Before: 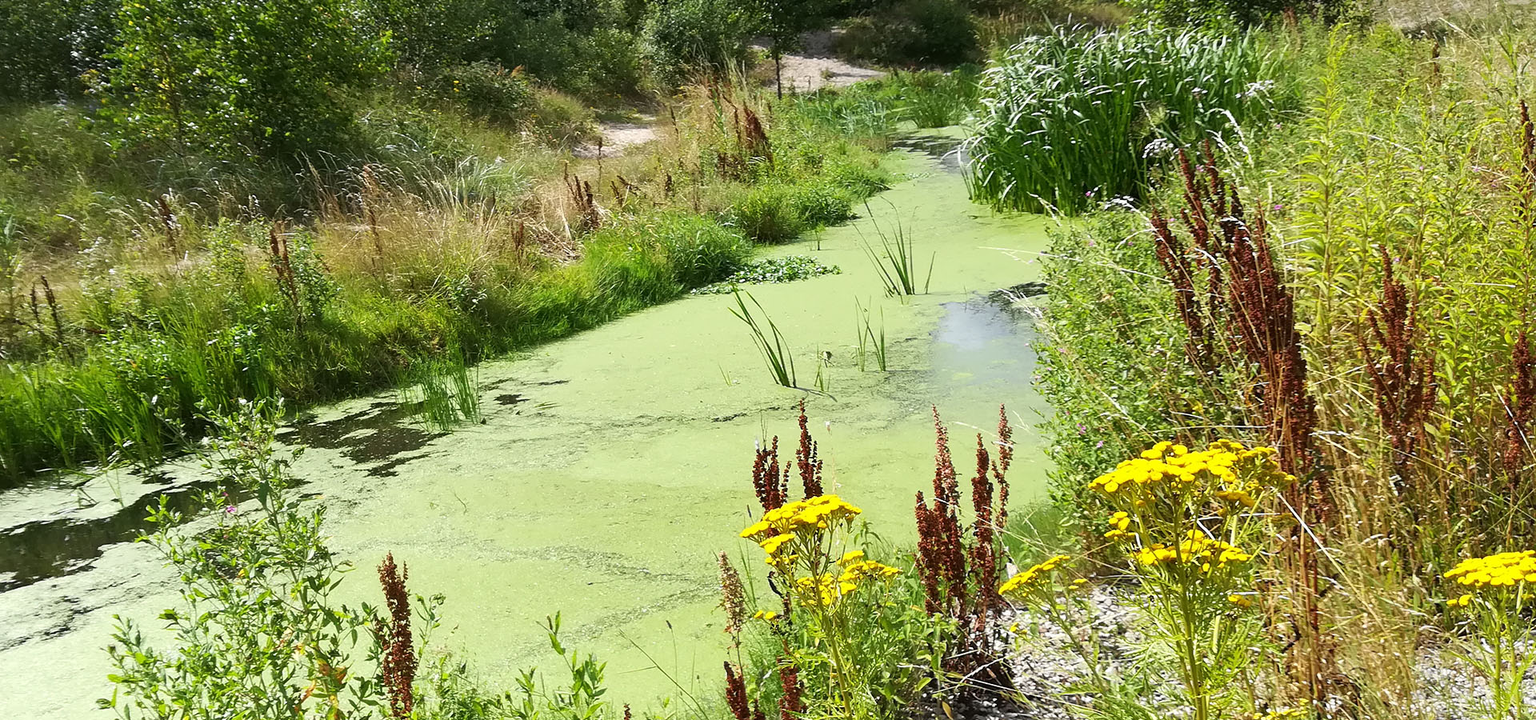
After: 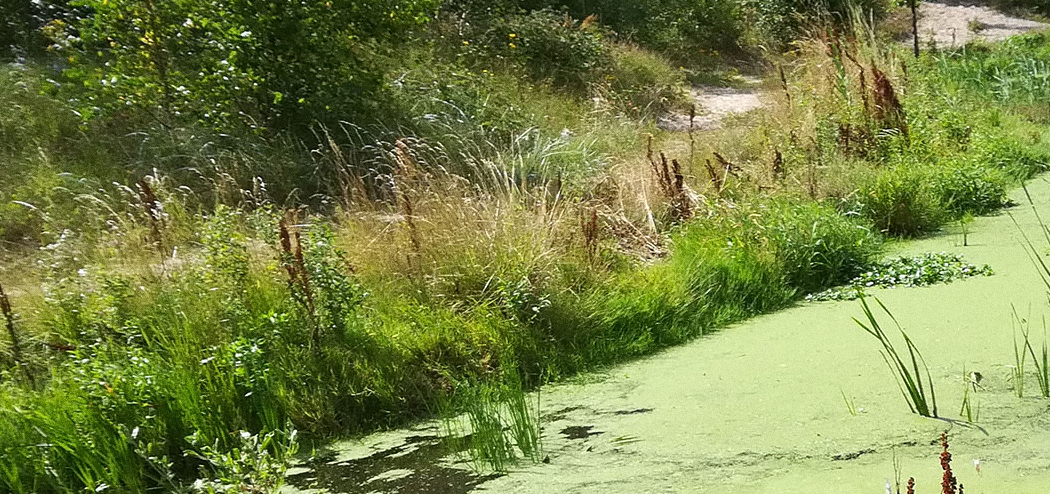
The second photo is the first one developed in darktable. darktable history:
crop and rotate: left 3.047%, top 7.509%, right 42.236%, bottom 37.598%
grain: coarseness 0.09 ISO, strength 40%
